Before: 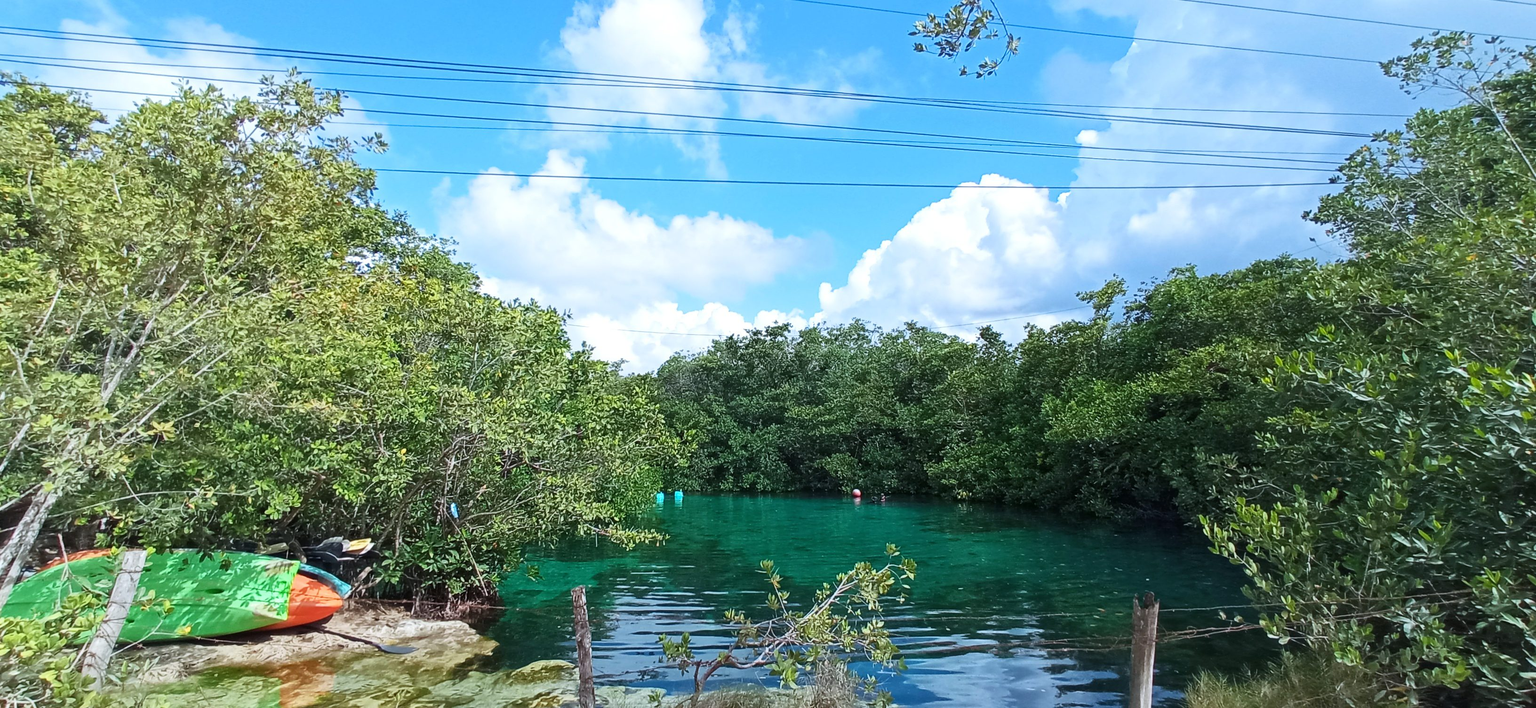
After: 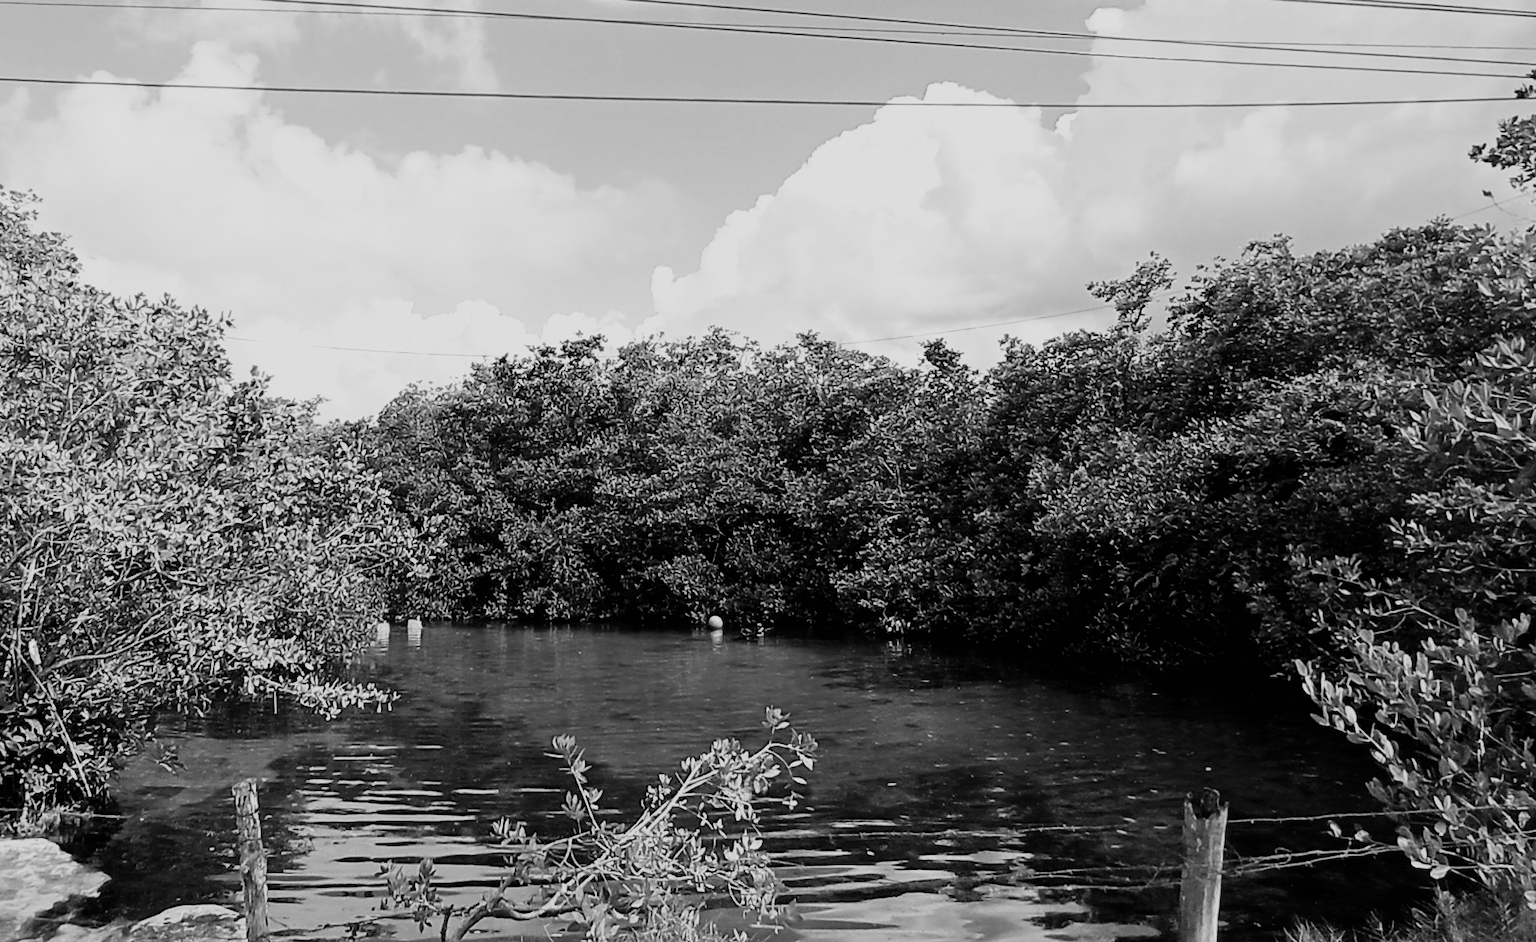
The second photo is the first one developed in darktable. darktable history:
filmic rgb: black relative exposure -5 EV, hardness 2.88, contrast 1.2
color correction: highlights a* -4.98, highlights b* -3.76, shadows a* 3.83, shadows b* 4.08
crop and rotate: left 28.256%, top 17.734%, right 12.656%, bottom 3.573%
monochrome: on, module defaults
white balance: red 1.467, blue 0.684
